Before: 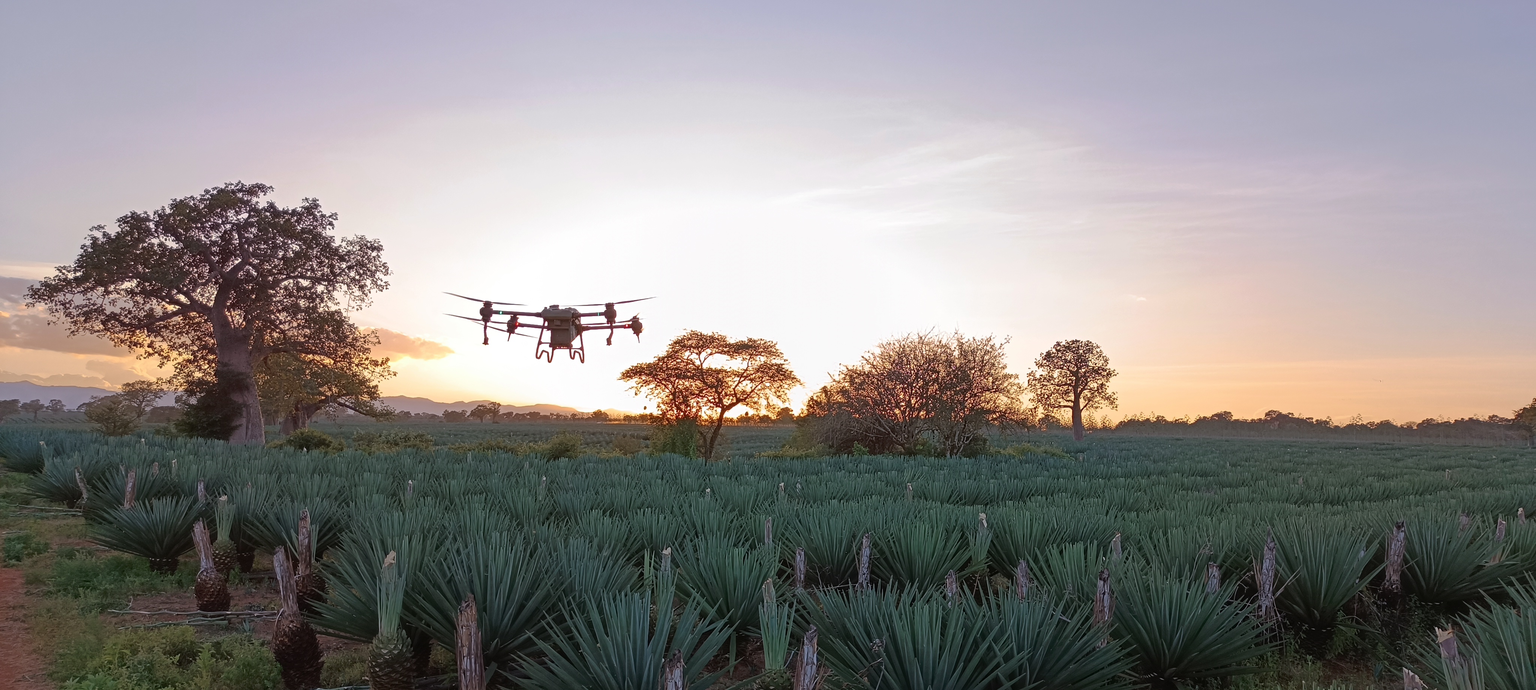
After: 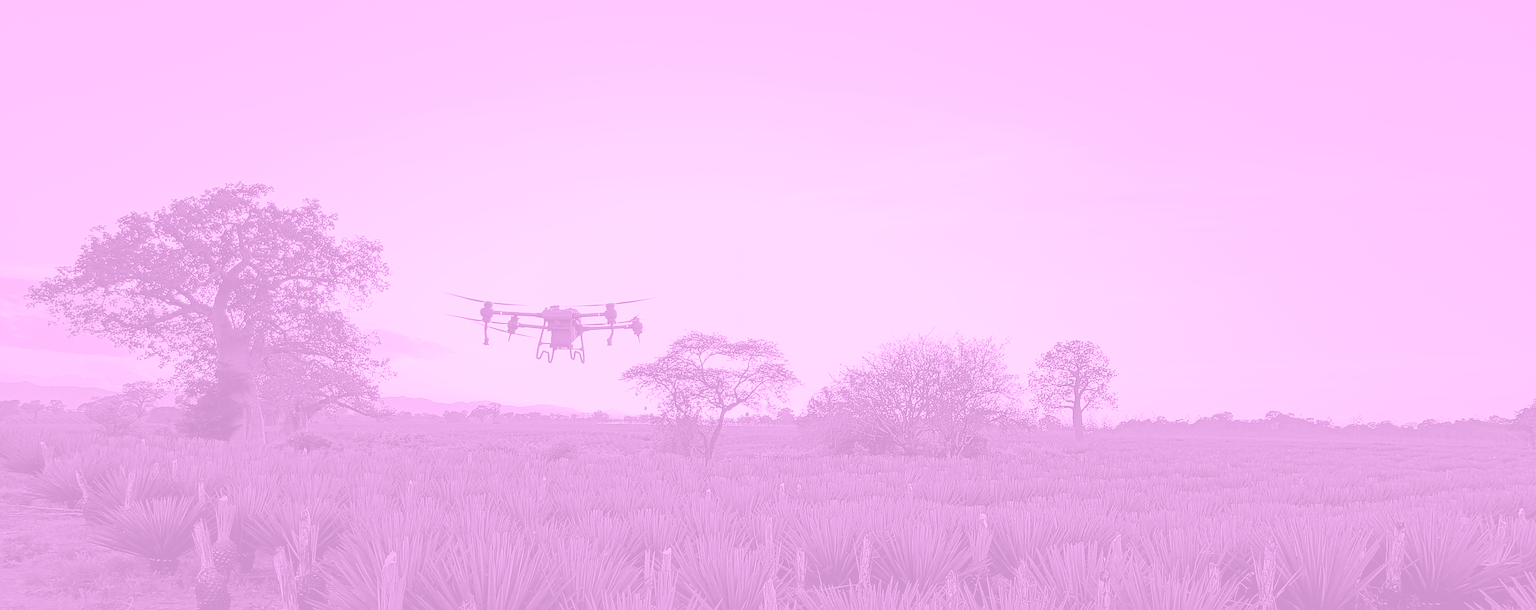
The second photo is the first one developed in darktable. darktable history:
colorize: hue 331.2°, saturation 75%, source mix 30.28%, lightness 70.52%, version 1
color balance rgb: shadows lift › luminance -7.7%, shadows lift › chroma 2.13%, shadows lift › hue 165.27°, power › luminance -7.77%, power › chroma 1.34%, power › hue 330.55°, highlights gain › luminance -33.33%, highlights gain › chroma 5.68%, highlights gain › hue 217.2°, global offset › luminance -0.33%, global offset › chroma 0.11%, global offset › hue 165.27°, perceptual saturation grading › global saturation 27.72%, perceptual saturation grading › highlights -25%, perceptual saturation grading › mid-tones 25%, perceptual saturation grading › shadows 50%
crop and rotate: top 0%, bottom 11.49%
sharpen: on, module defaults
